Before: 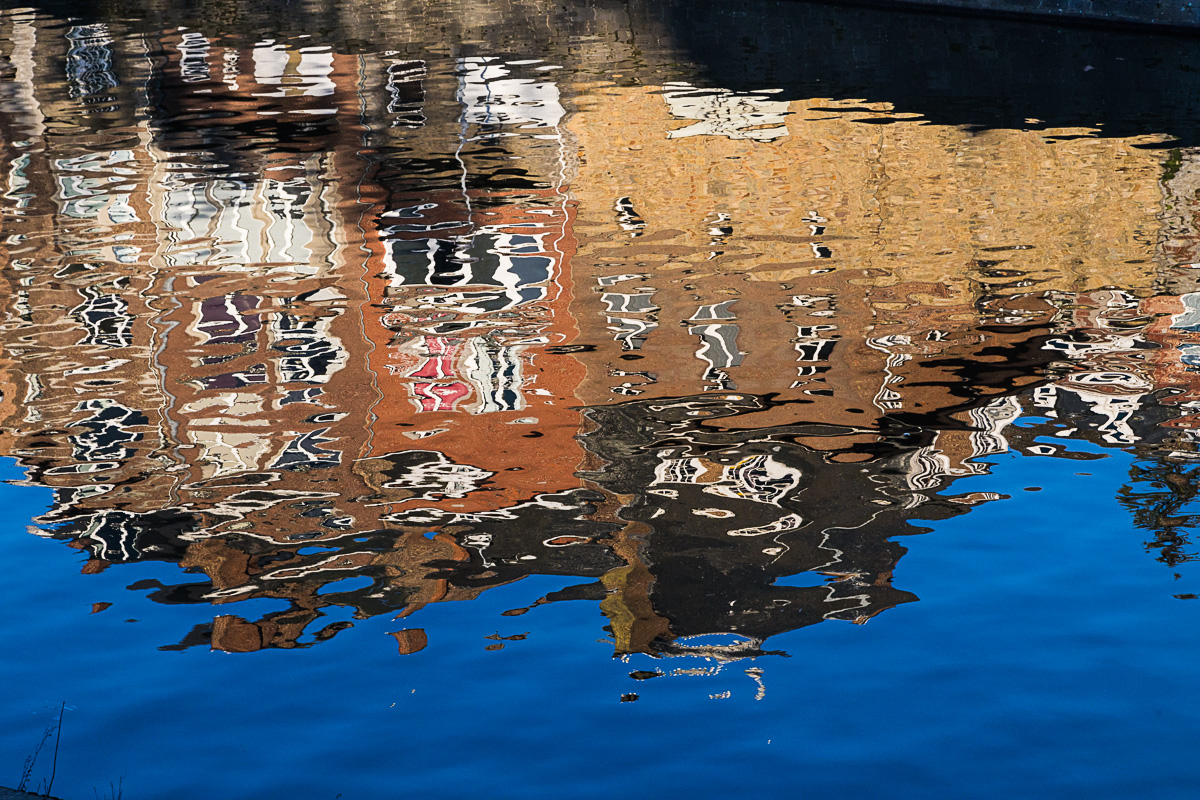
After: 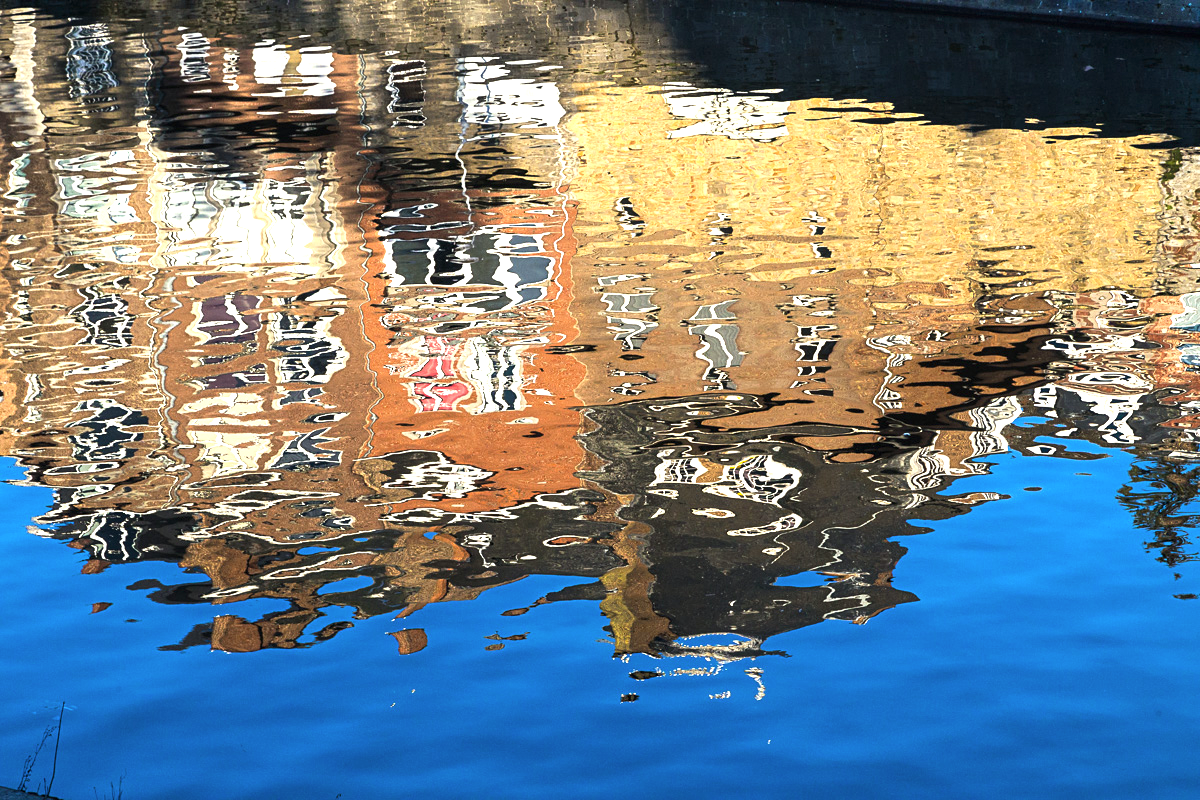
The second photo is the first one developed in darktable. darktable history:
tone equalizer: on, module defaults
exposure: exposure 1 EV, compensate exposure bias true, compensate highlight preservation false
color correction: highlights a* -4.62, highlights b* 5.06, saturation 0.953
